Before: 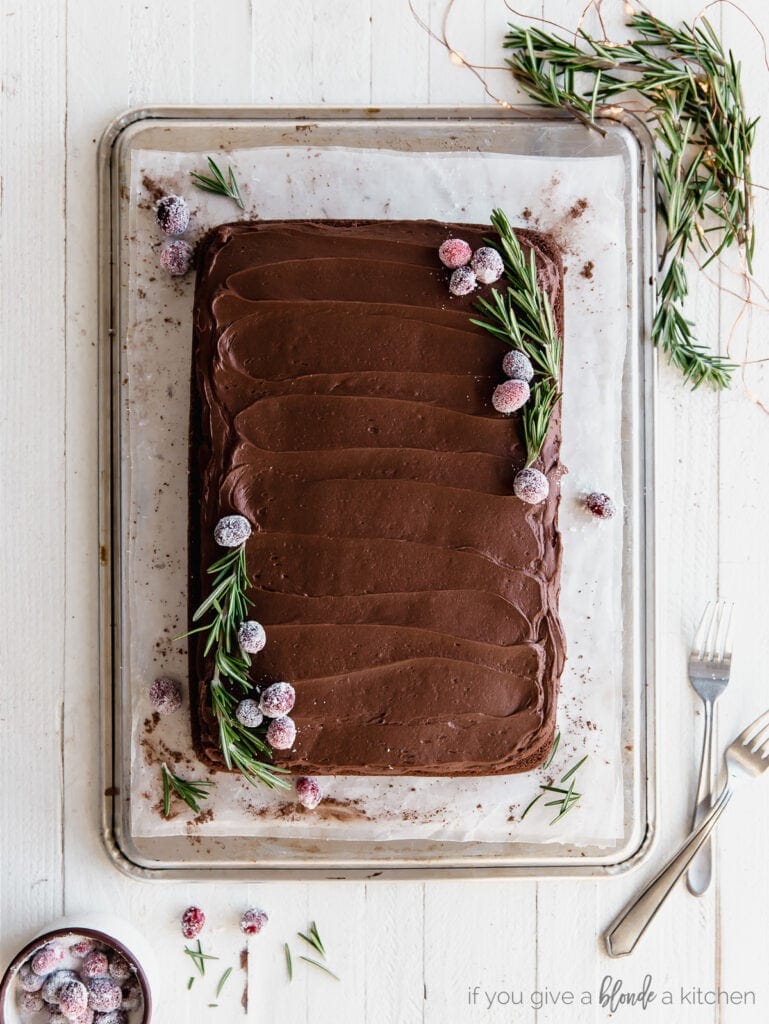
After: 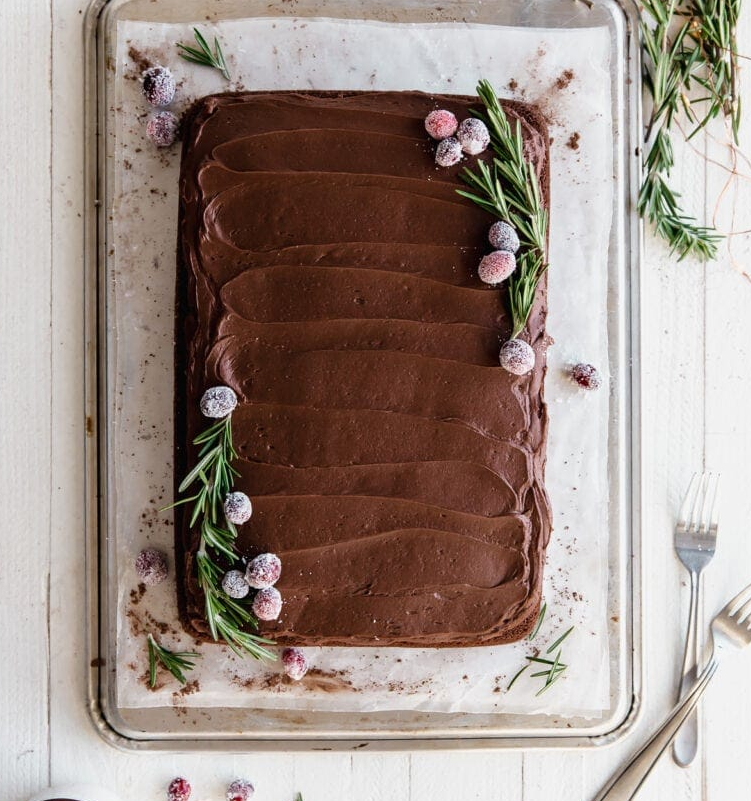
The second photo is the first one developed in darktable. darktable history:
crop and rotate: left 1.951%, top 12.671%, right 0.267%, bottom 9.021%
